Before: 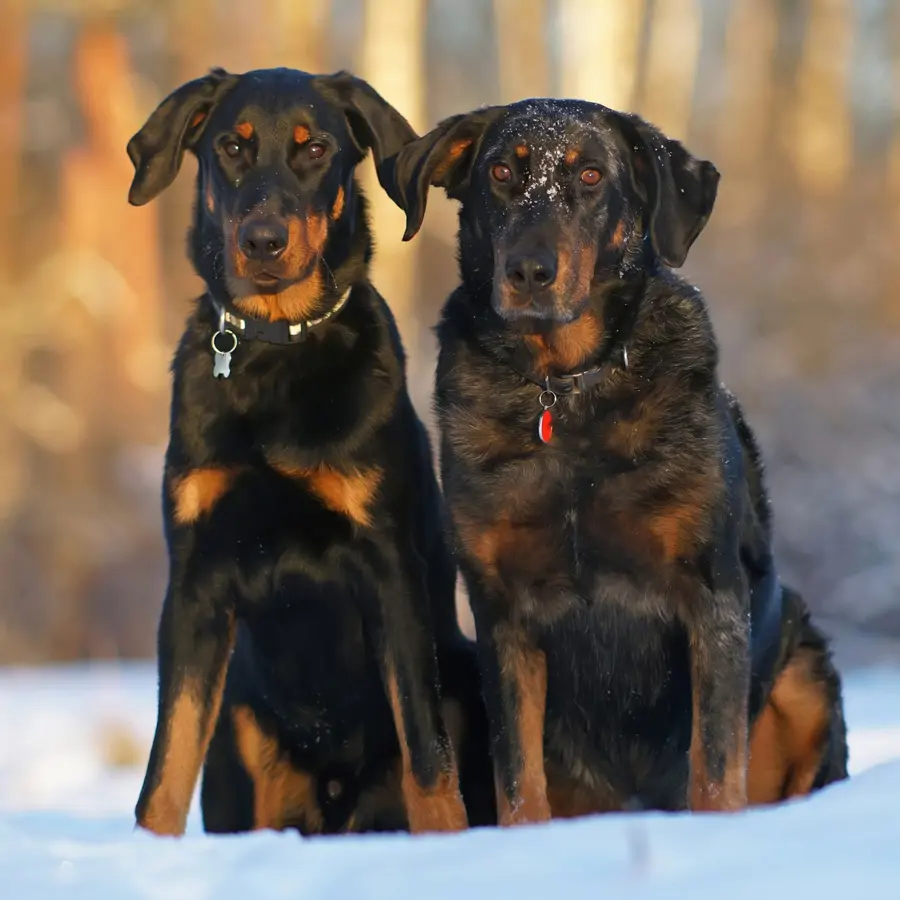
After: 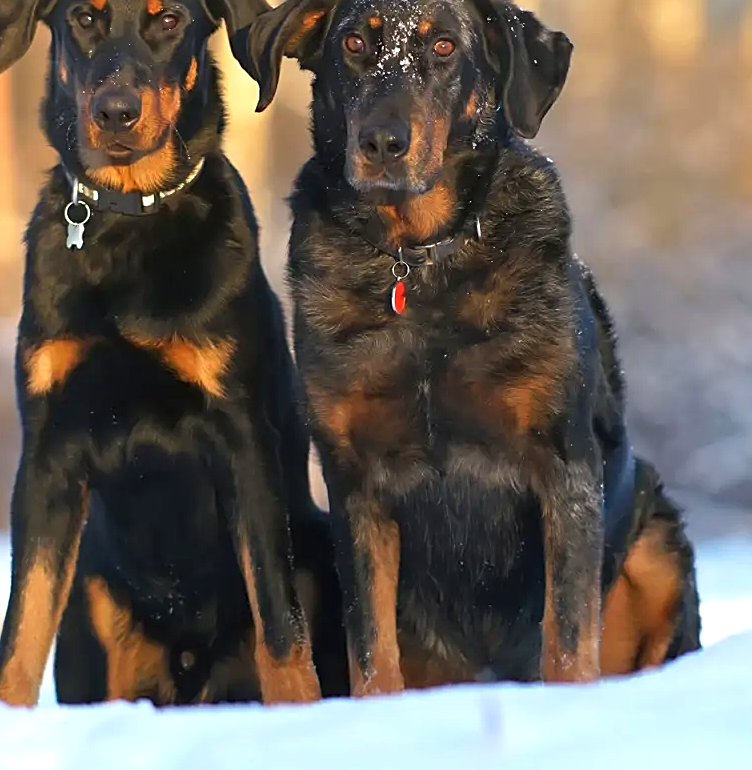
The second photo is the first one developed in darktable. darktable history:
crop: left 16.393%, top 14.366%
exposure: black level correction 0, exposure 0.499 EV, compensate highlight preservation false
tone equalizer: mask exposure compensation -0.5 EV
sharpen: on, module defaults
